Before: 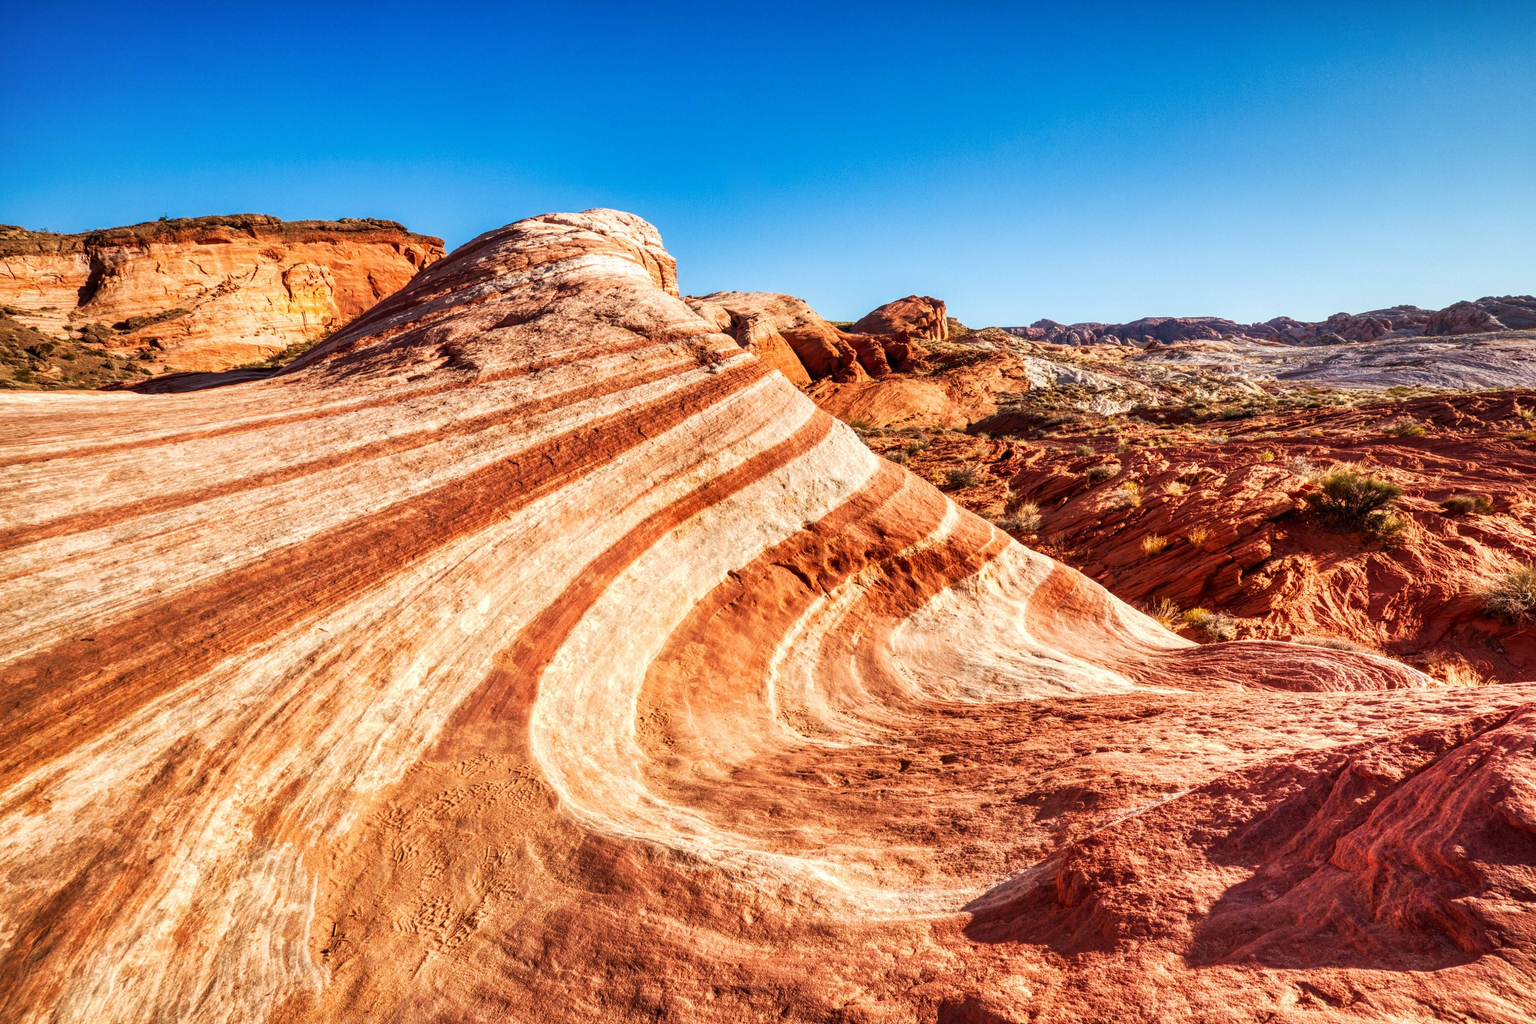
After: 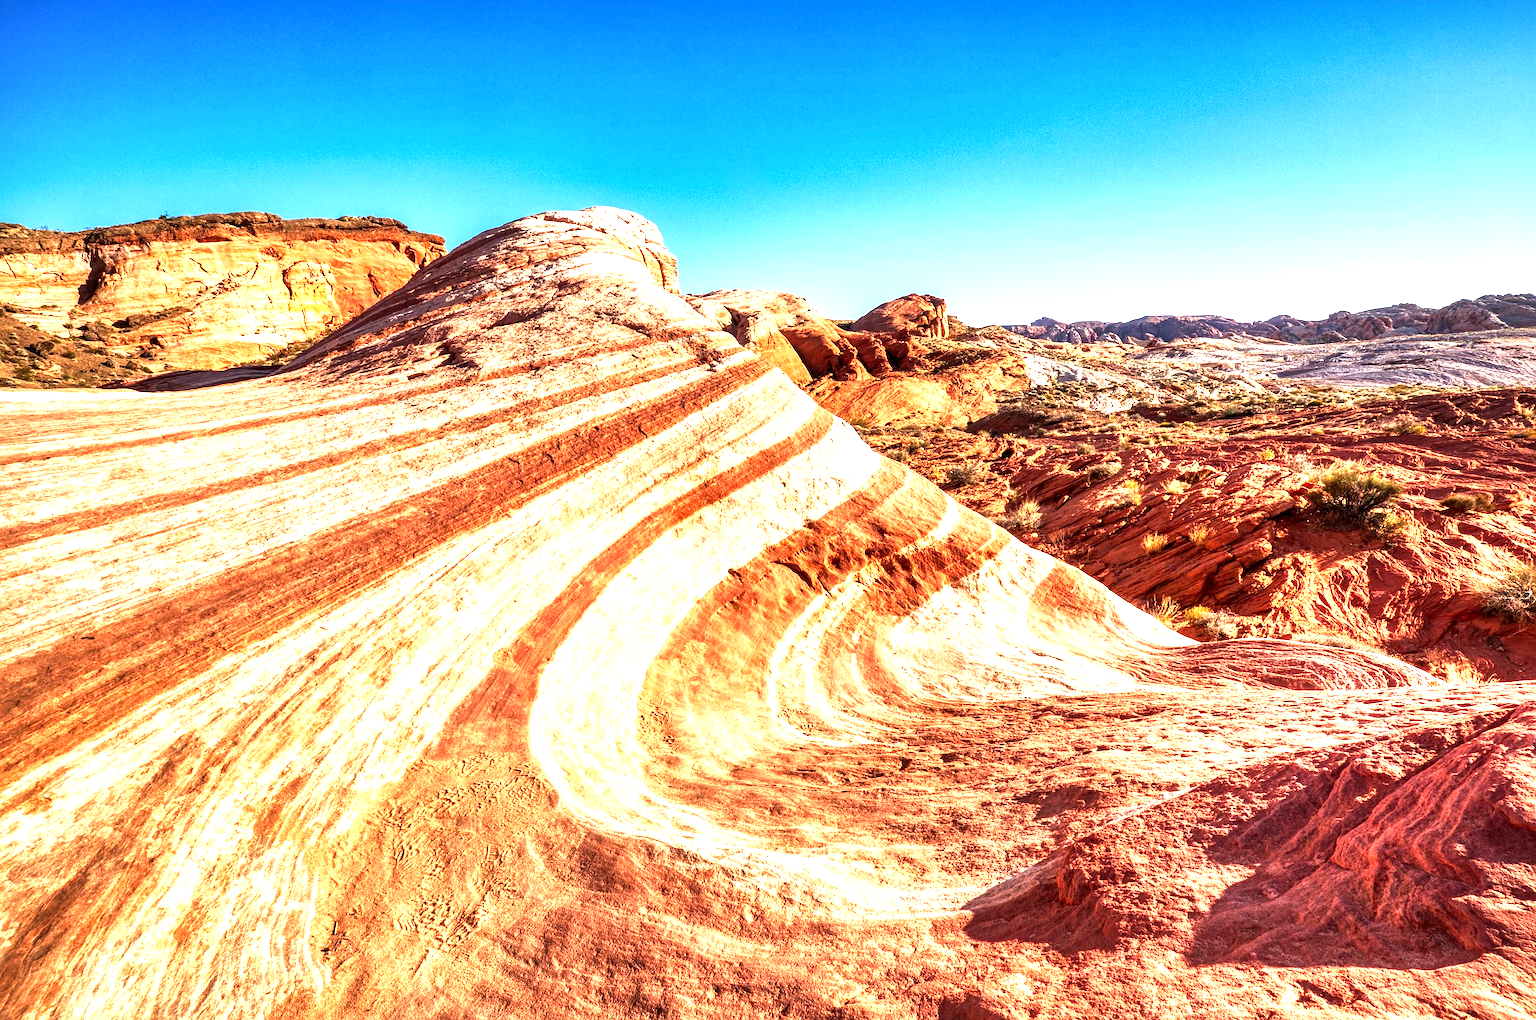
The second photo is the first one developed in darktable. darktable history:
crop: top 0.244%, bottom 0.132%
local contrast: mode bilateral grid, contrast 19, coarseness 50, detail 130%, midtone range 0.2
sharpen: radius 1.835, amount 0.412, threshold 1.225
exposure: black level correction 0, exposure 1.107 EV, compensate highlight preservation false
color calibration: illuminant same as pipeline (D50), x 0.347, y 0.358, temperature 4973.56 K
